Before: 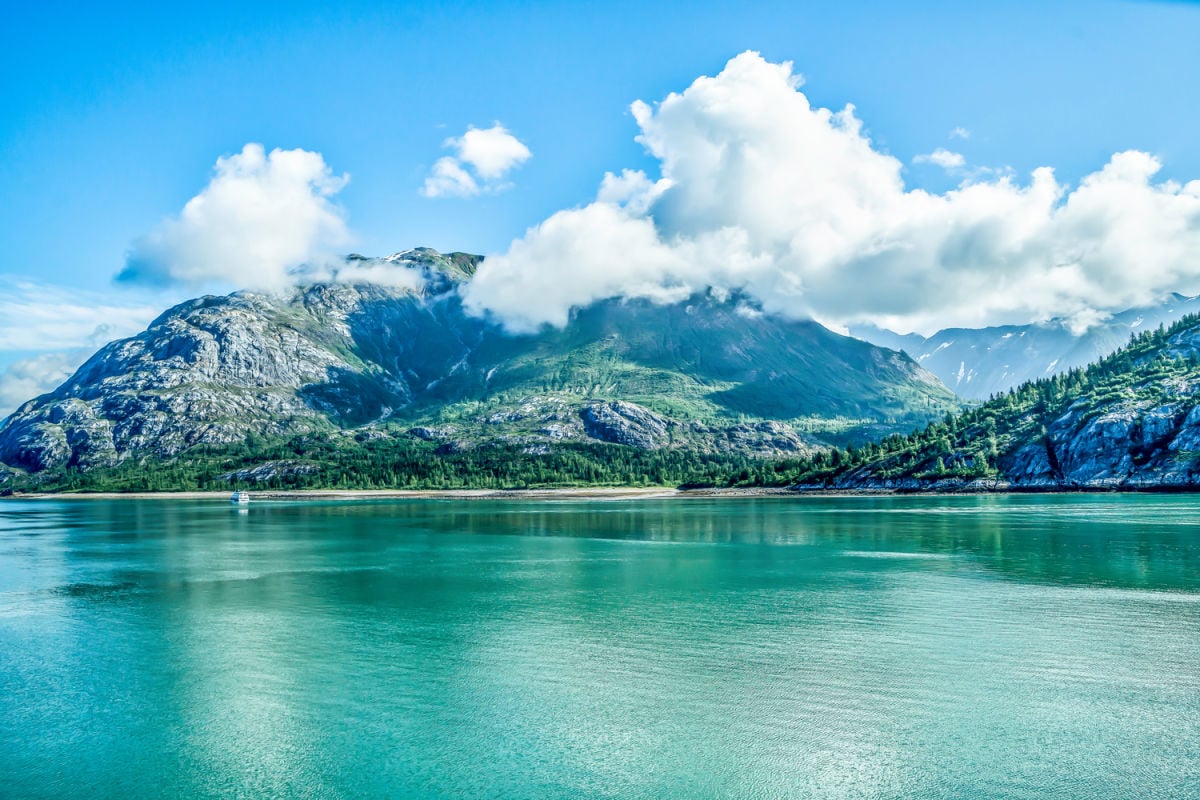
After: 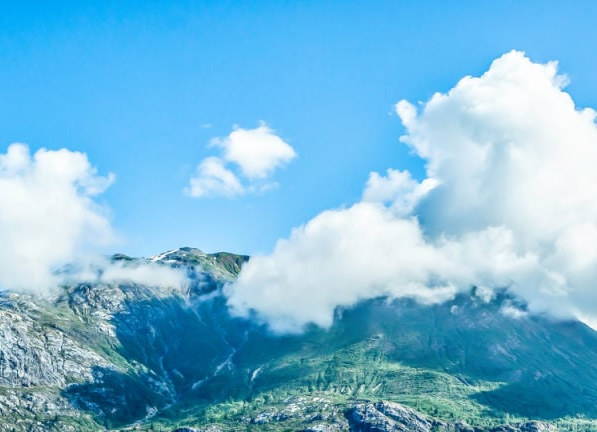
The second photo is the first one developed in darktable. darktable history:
crop: left 19.626%, right 30.572%, bottom 45.979%
